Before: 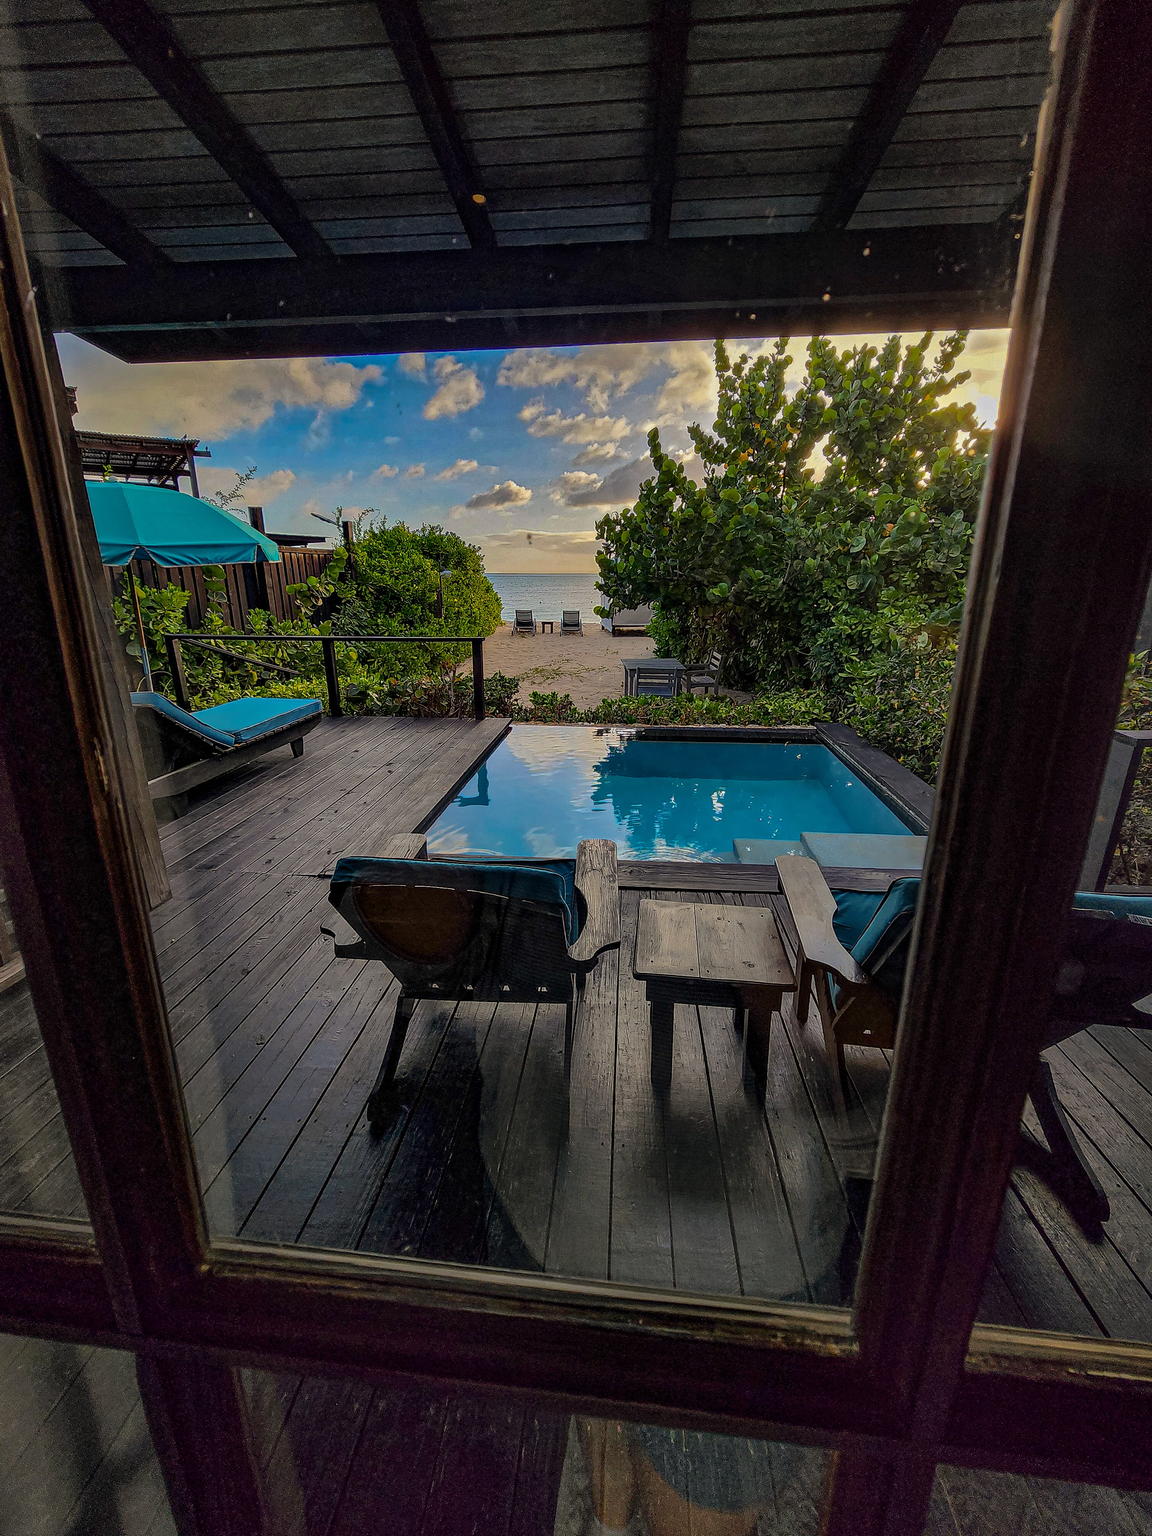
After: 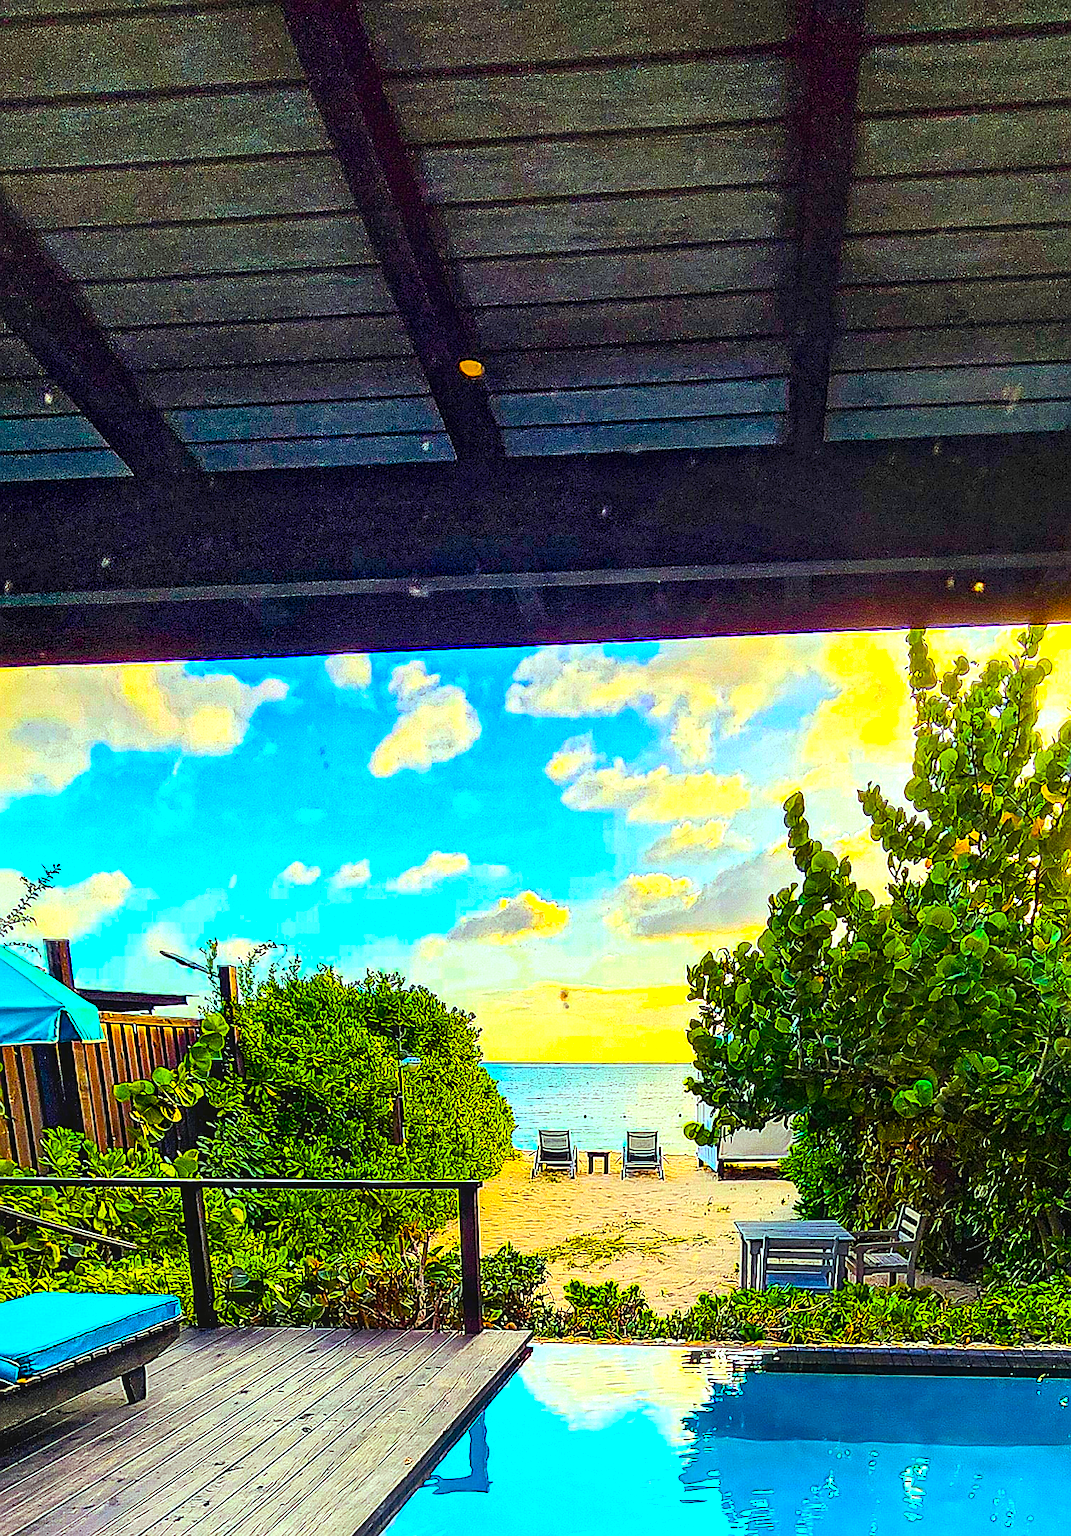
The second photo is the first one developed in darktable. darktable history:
crop: left 19.522%, right 30.254%, bottom 46.018%
local contrast: highlights 104%, shadows 102%, detail 119%, midtone range 0.2
contrast brightness saturation: contrast 0.204, brightness 0.162, saturation 0.222
color balance rgb: highlights gain › luminance 19.94%, highlights gain › chroma 2.653%, highlights gain › hue 172.78°, perceptual saturation grading › global saturation 64.563%, perceptual saturation grading › highlights 59.799%, perceptual saturation grading › mid-tones 49.361%, perceptual saturation grading › shadows 49.307%, perceptual brilliance grading › global brilliance 11.512%, global vibrance 20%
contrast equalizer: y [[0.6 ×6], [0.55 ×6], [0 ×6], [0 ×6], [0 ×6]], mix -0.293
sharpen: on, module defaults
exposure: black level correction 0, exposure 0.834 EV, compensate highlight preservation false
